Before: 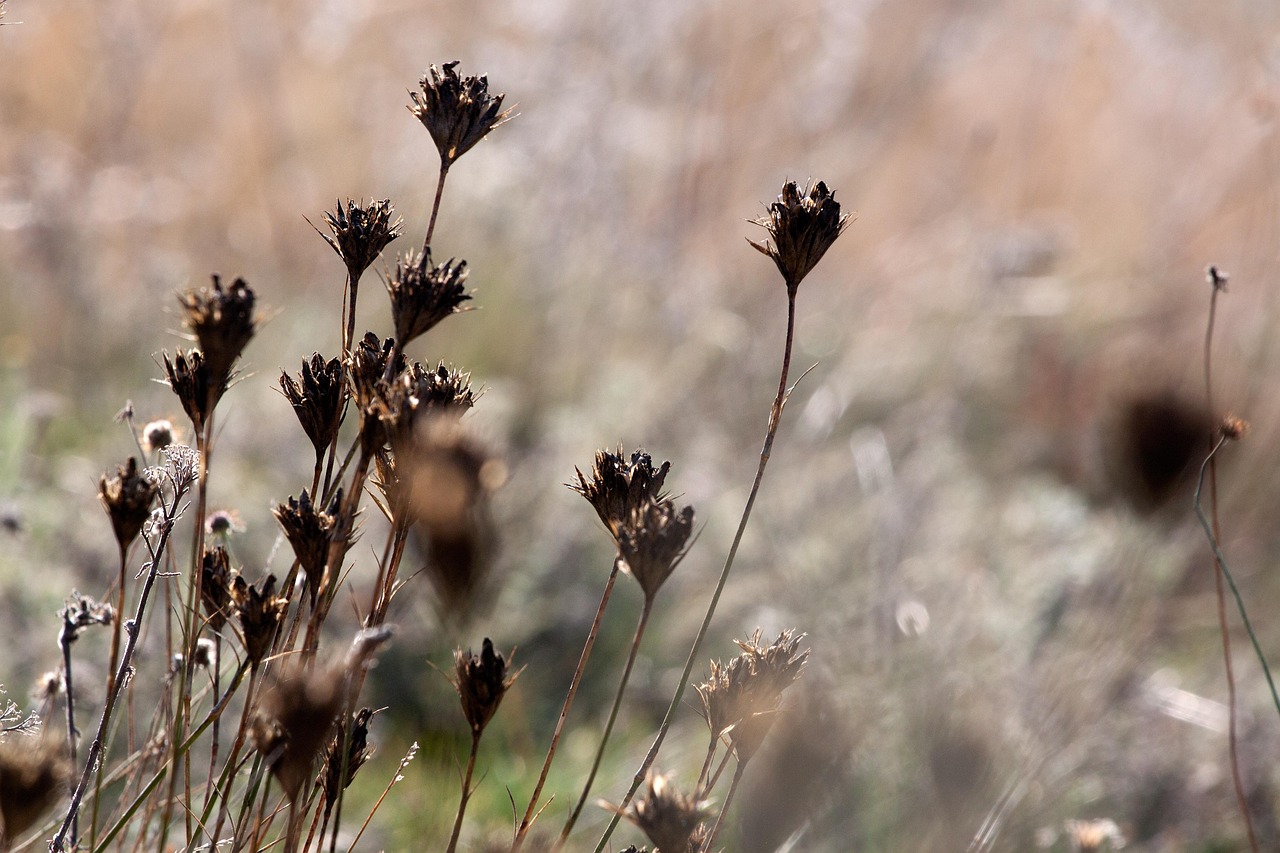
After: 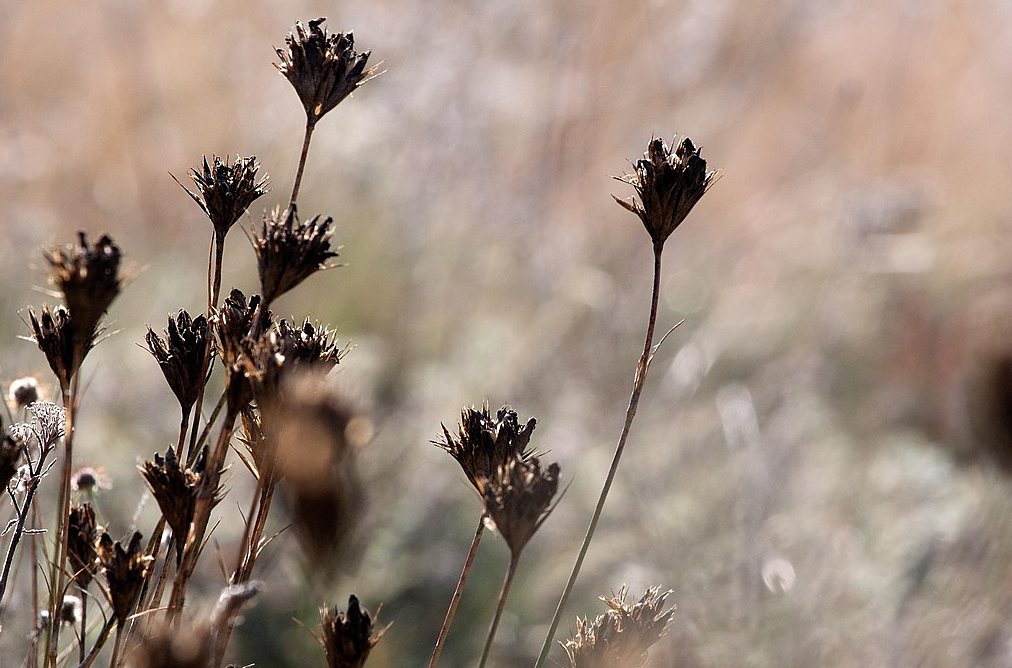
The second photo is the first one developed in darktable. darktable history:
sharpen: radius 0.97, amount 0.604
crop and rotate: left 10.52%, top 5.136%, right 10.351%, bottom 16.489%
